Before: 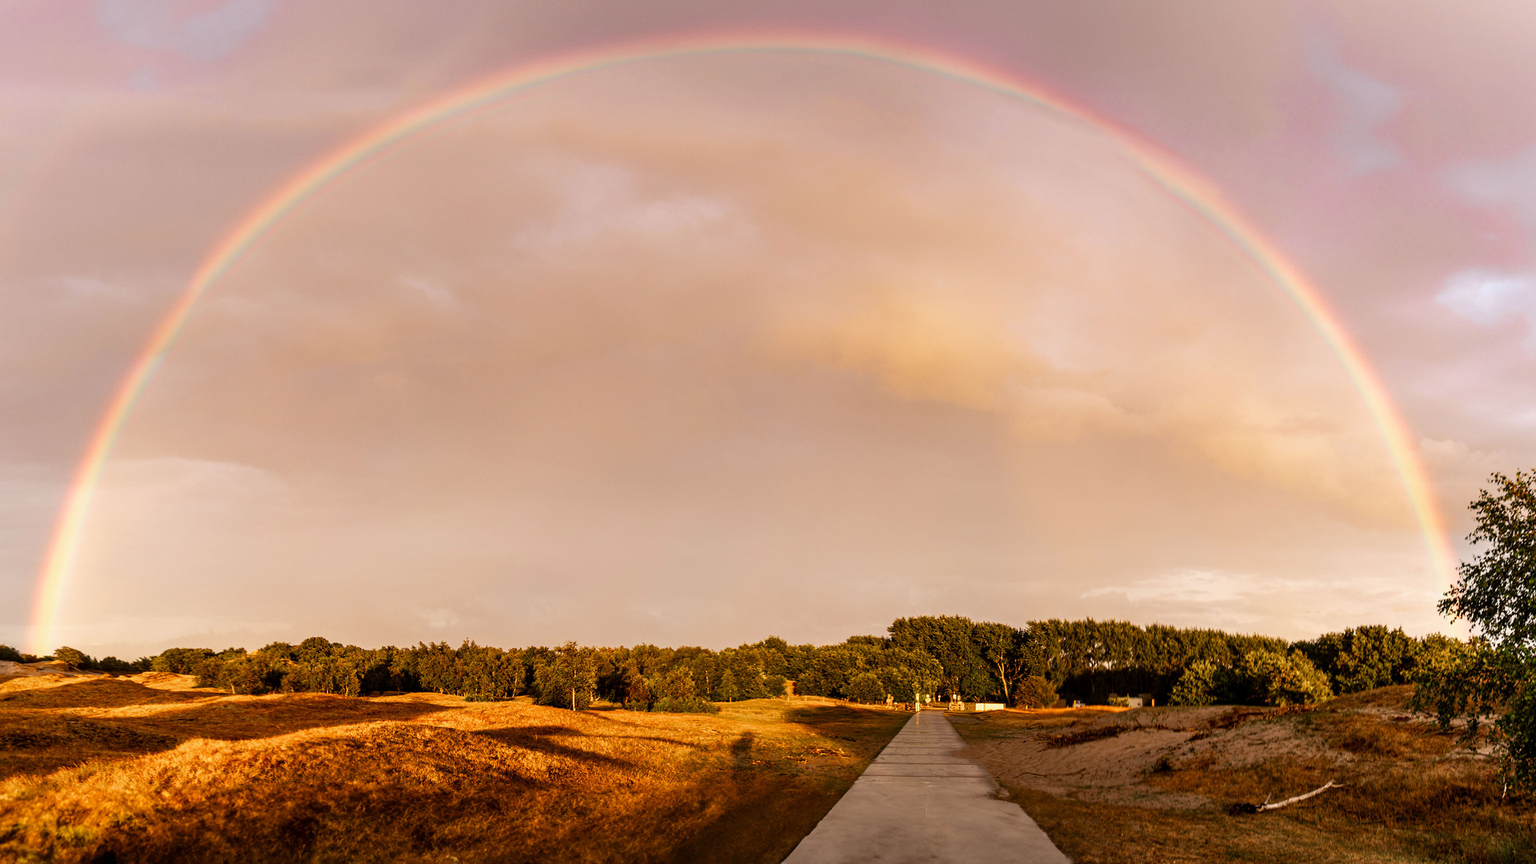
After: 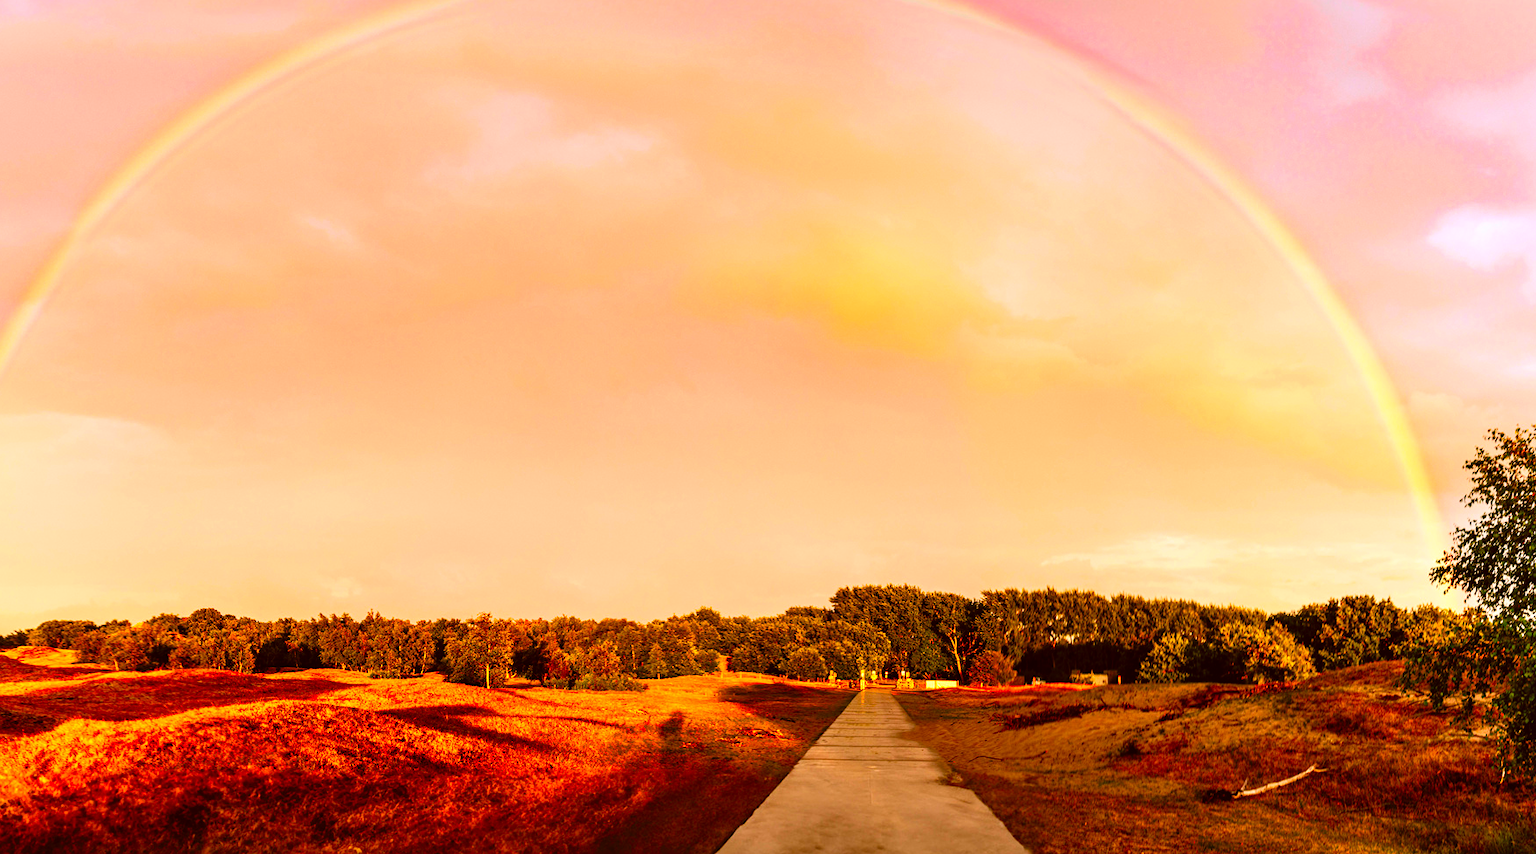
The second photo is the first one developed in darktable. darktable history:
crop and rotate: left 8.262%, top 9.226%
color balance: contrast 10%
contrast brightness saturation: contrast 0.2, brightness 0.2, saturation 0.8
color correction: highlights a* -0.482, highlights b* 0.161, shadows a* 4.66, shadows b* 20.72
